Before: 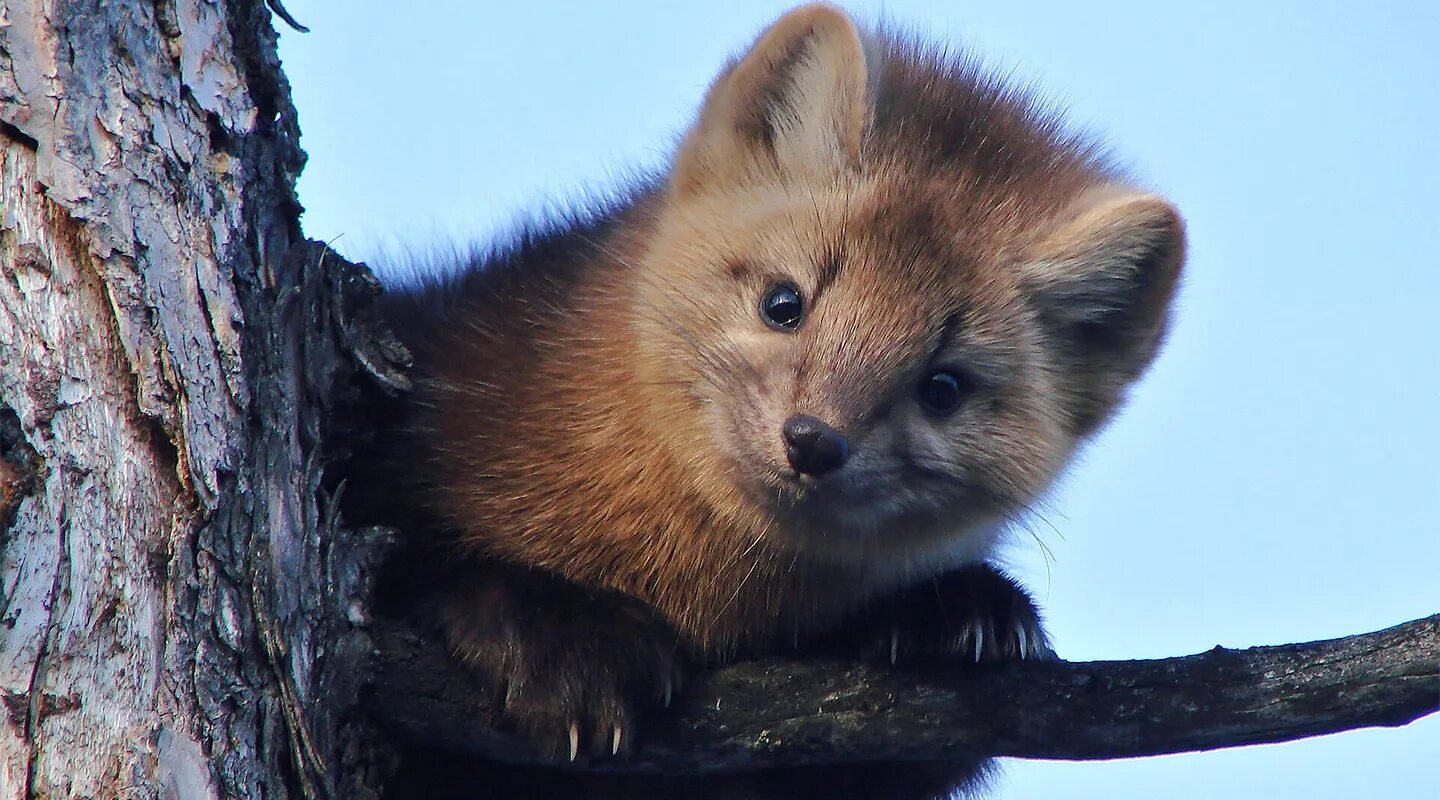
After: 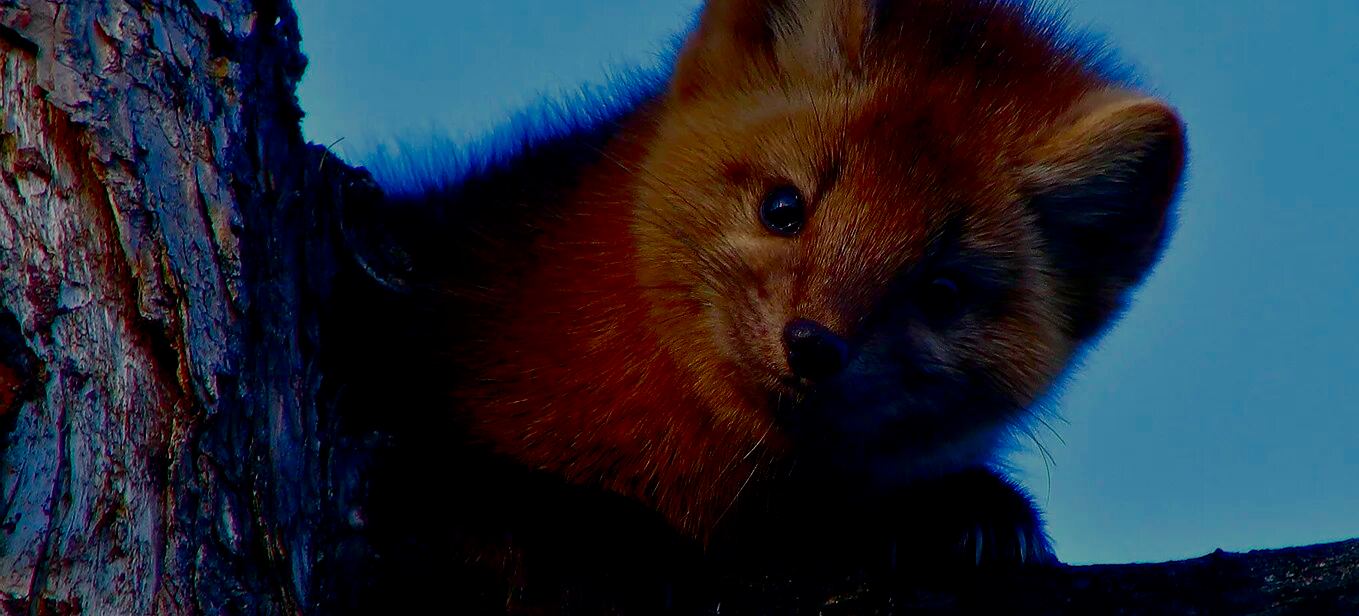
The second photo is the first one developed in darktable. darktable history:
tone equalizer: on, module defaults
contrast brightness saturation: brightness -0.981, saturation 0.997
filmic rgb: black relative exposure -4.39 EV, white relative exposure 5.01 EV, hardness 2.21, latitude 40.95%, contrast 1.15, highlights saturation mix 10.53%, shadows ↔ highlights balance 0.891%
crop and rotate: angle 0.04°, top 12.022%, right 5.468%, bottom 10.867%
